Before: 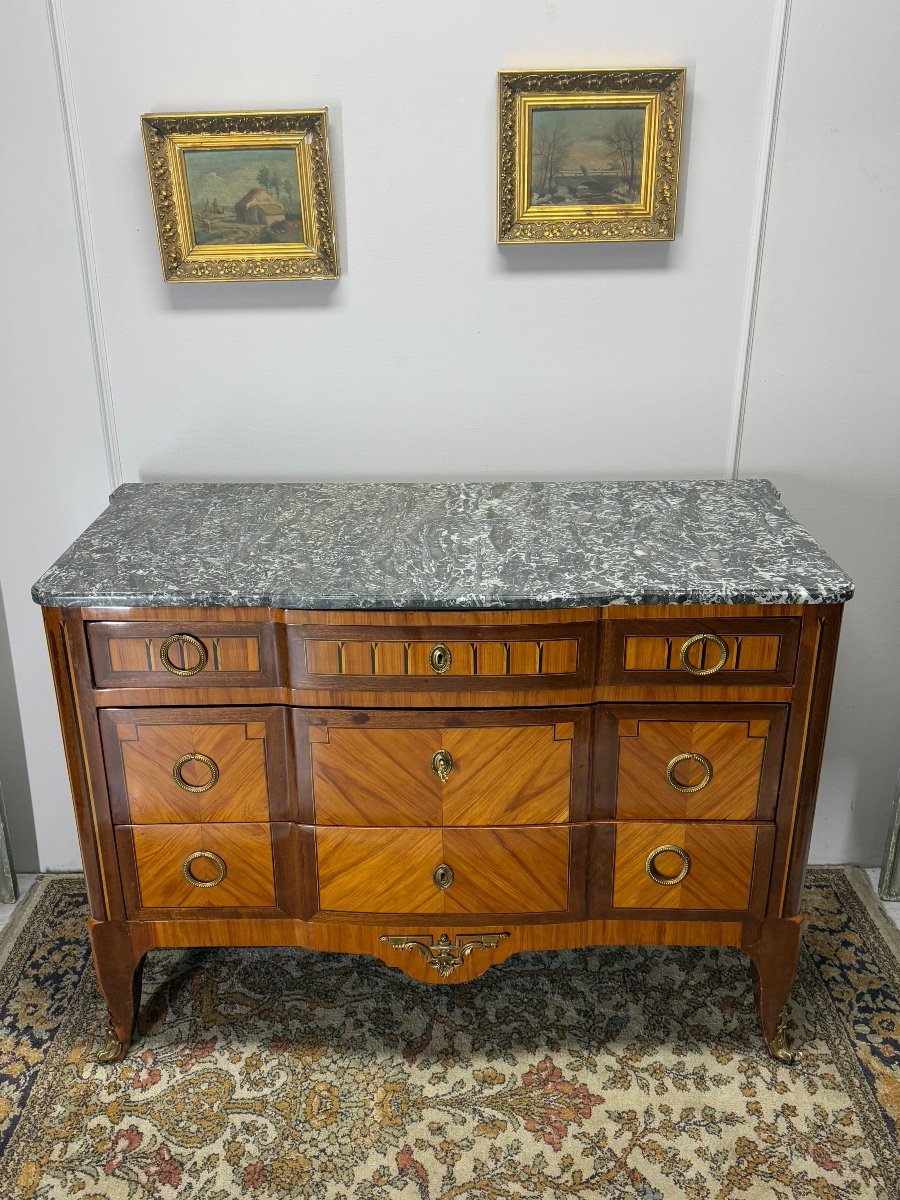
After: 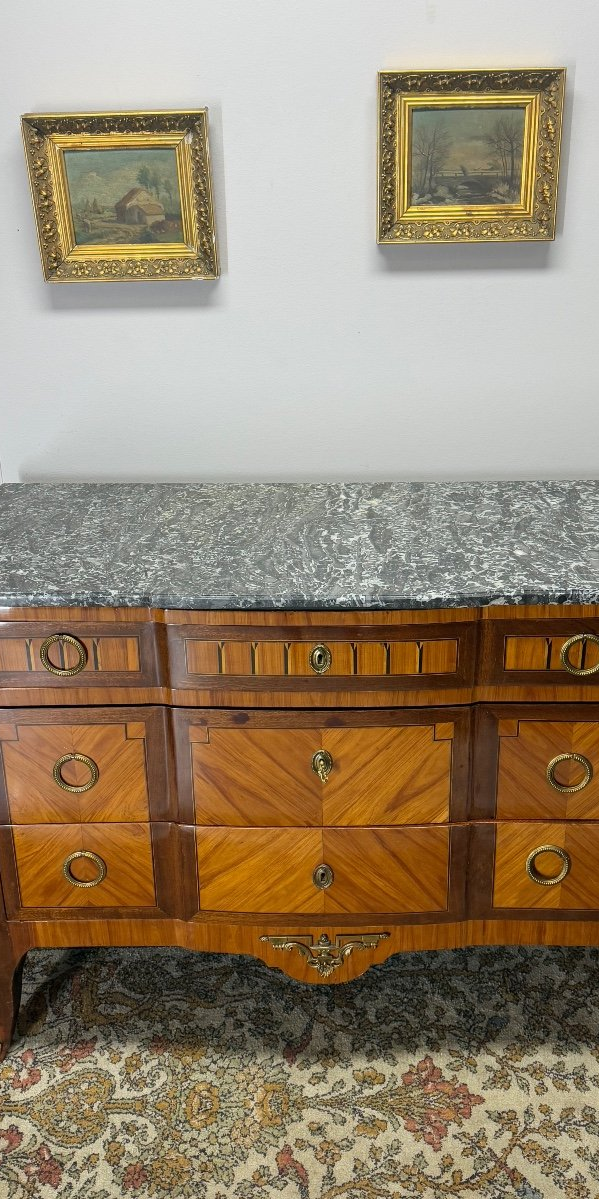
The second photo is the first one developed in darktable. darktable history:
crop and rotate: left 13.398%, right 19.955%
